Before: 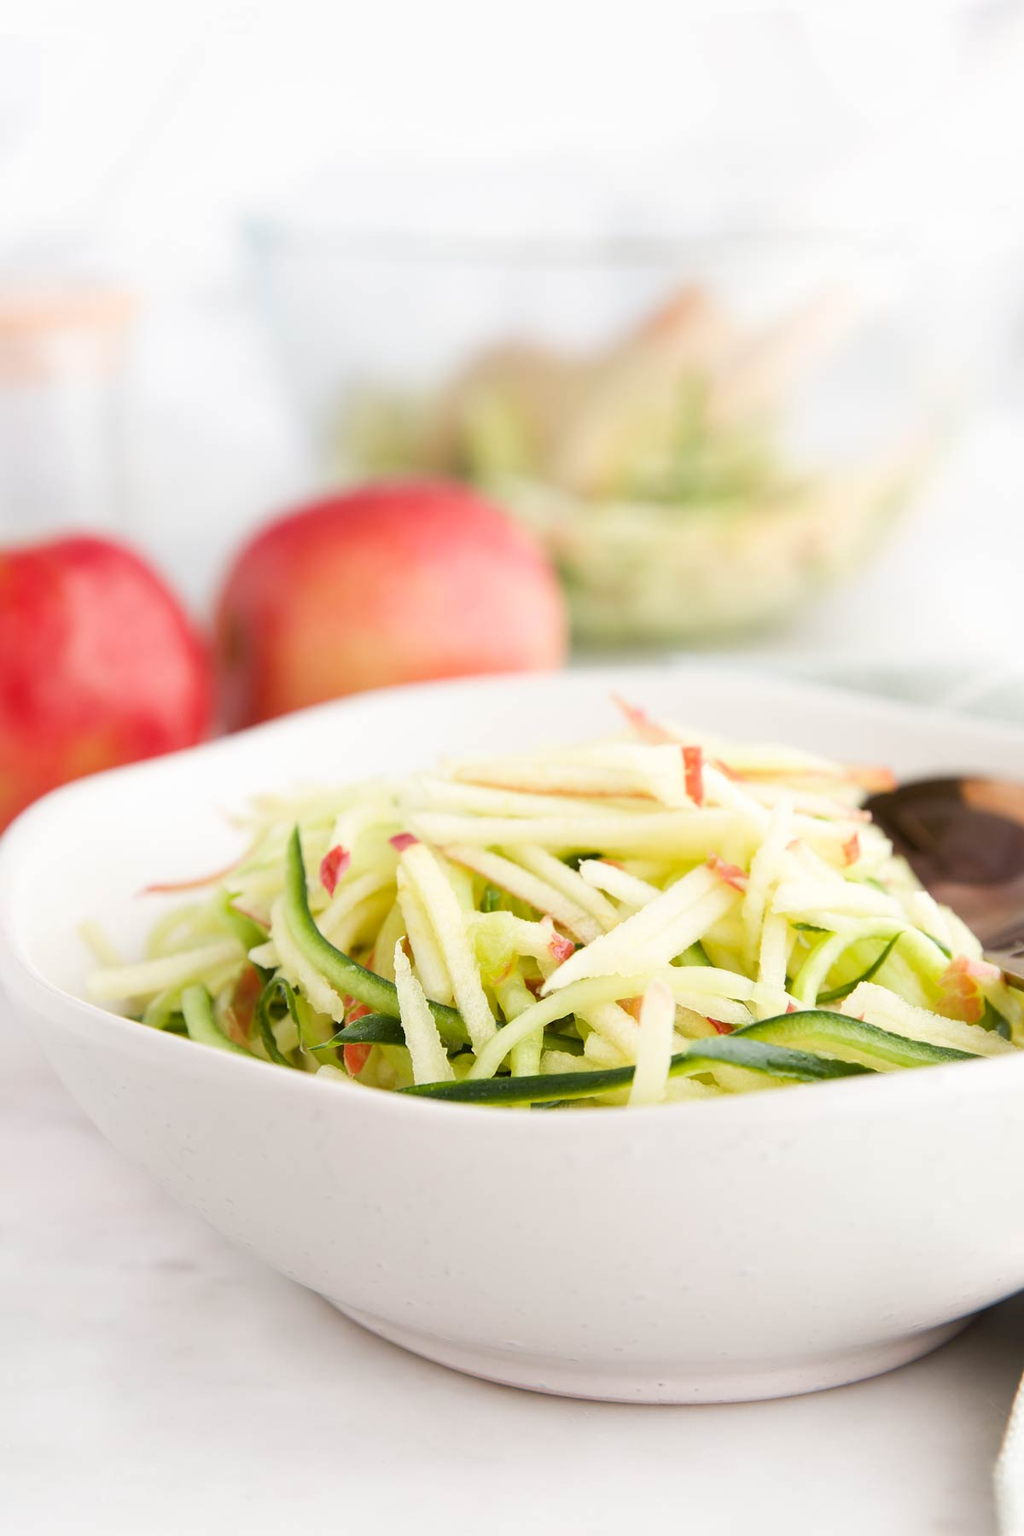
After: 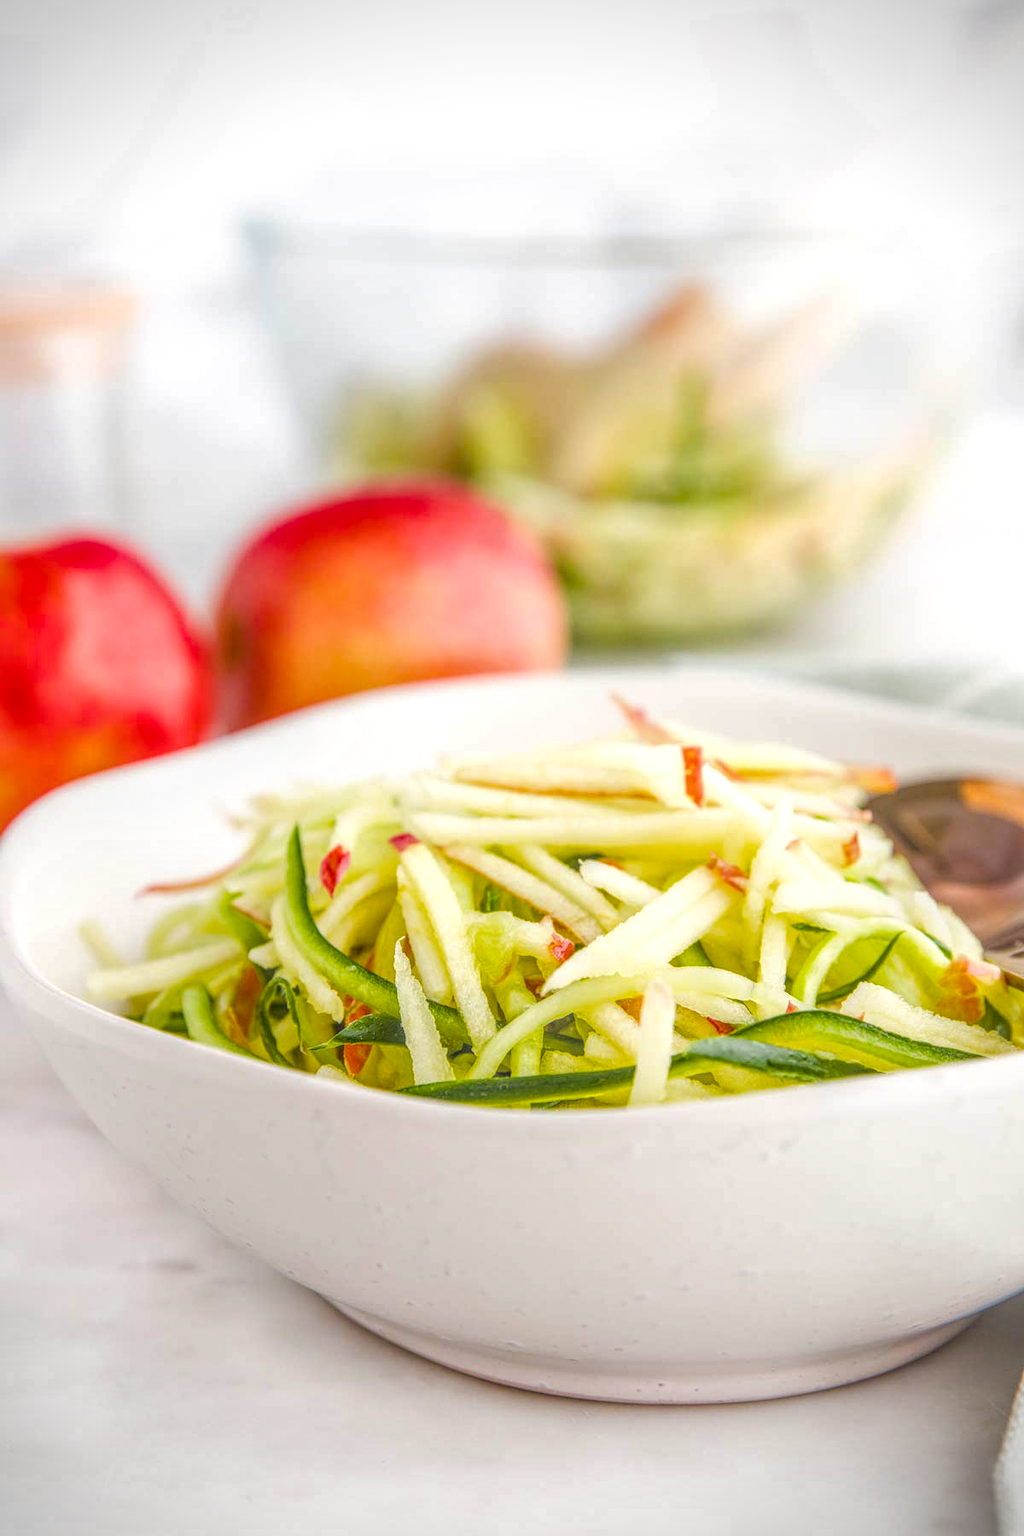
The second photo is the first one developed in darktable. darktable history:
contrast brightness saturation: saturation -0.05
vignetting: dithering 8-bit output, unbound false
color balance rgb: linear chroma grading › global chroma 15%, perceptual saturation grading › global saturation 30%
local contrast: highlights 0%, shadows 0%, detail 200%, midtone range 0.25
